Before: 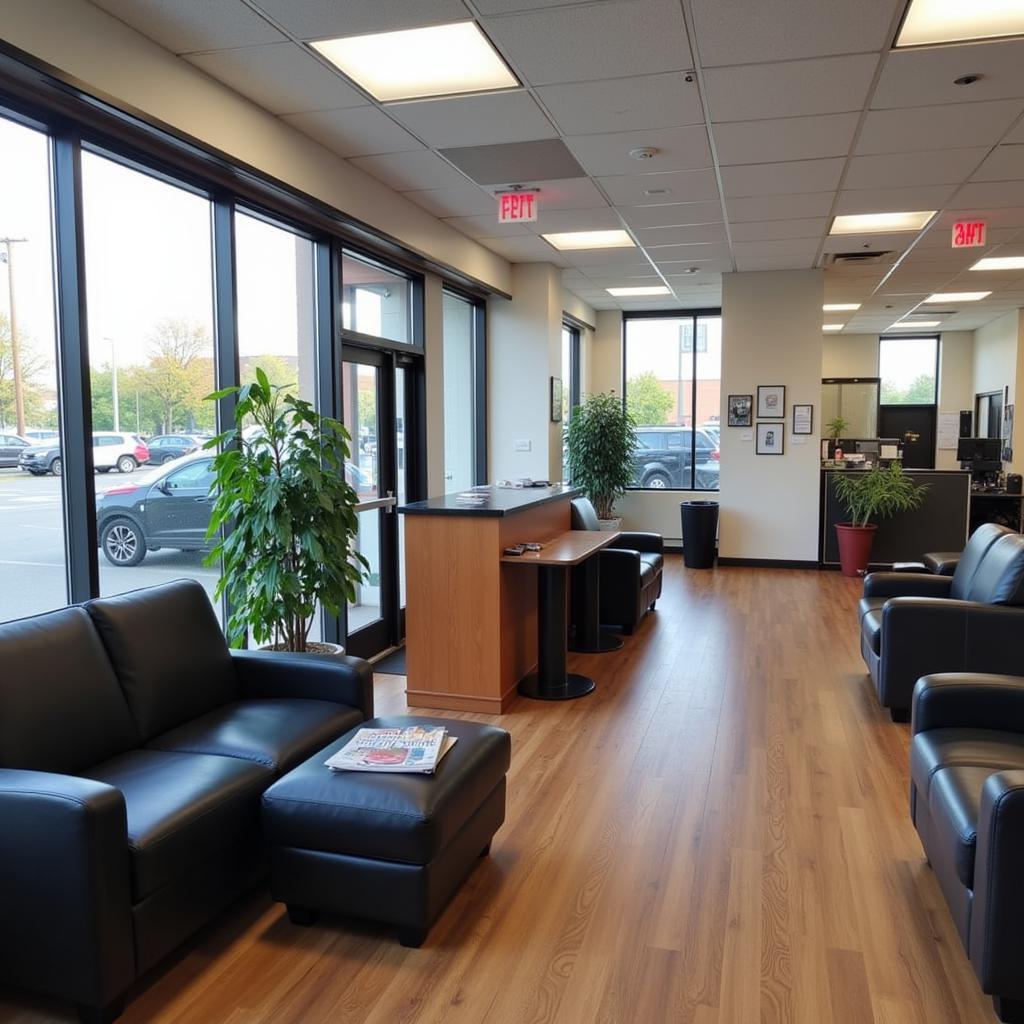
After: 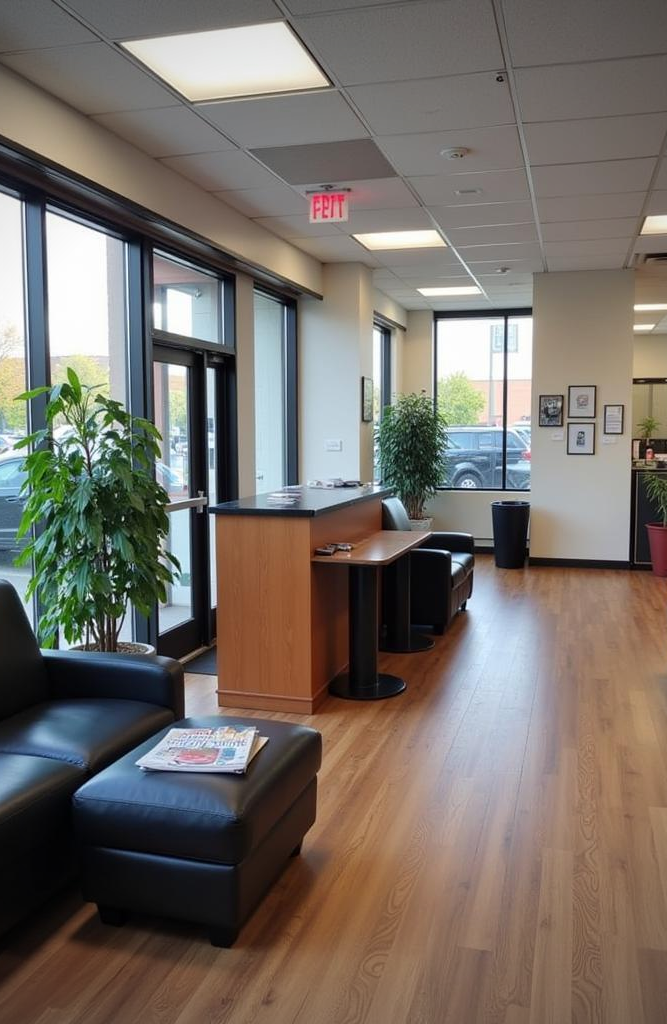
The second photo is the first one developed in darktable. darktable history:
vignetting: fall-off start 71.85%
crop and rotate: left 18.466%, right 16.384%
